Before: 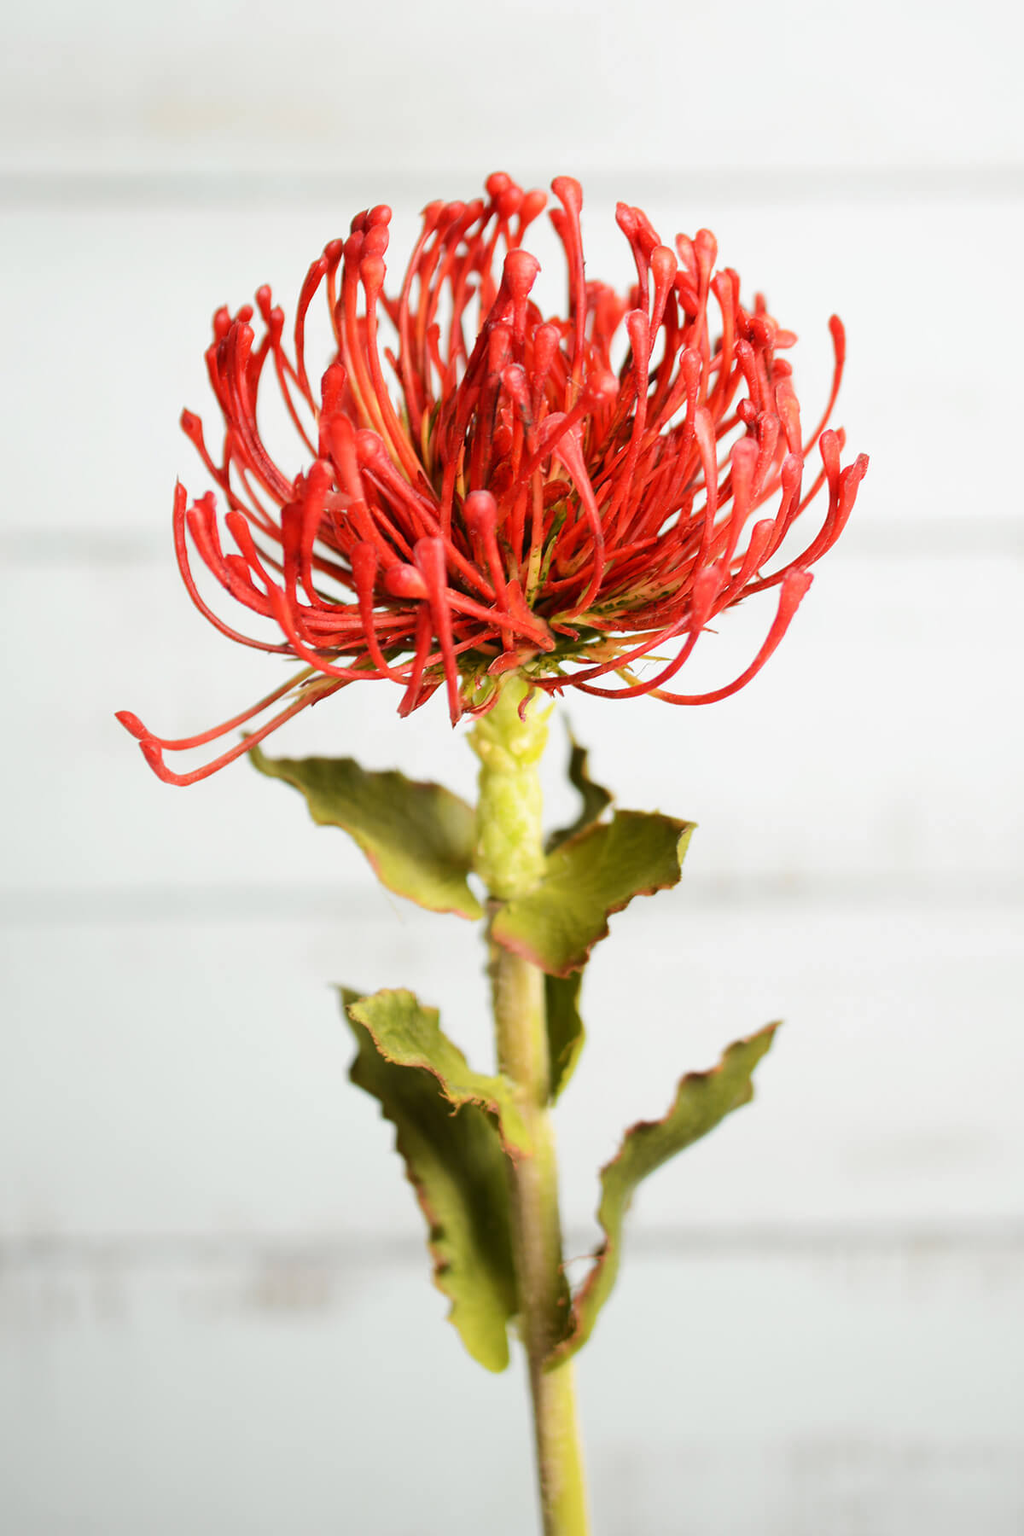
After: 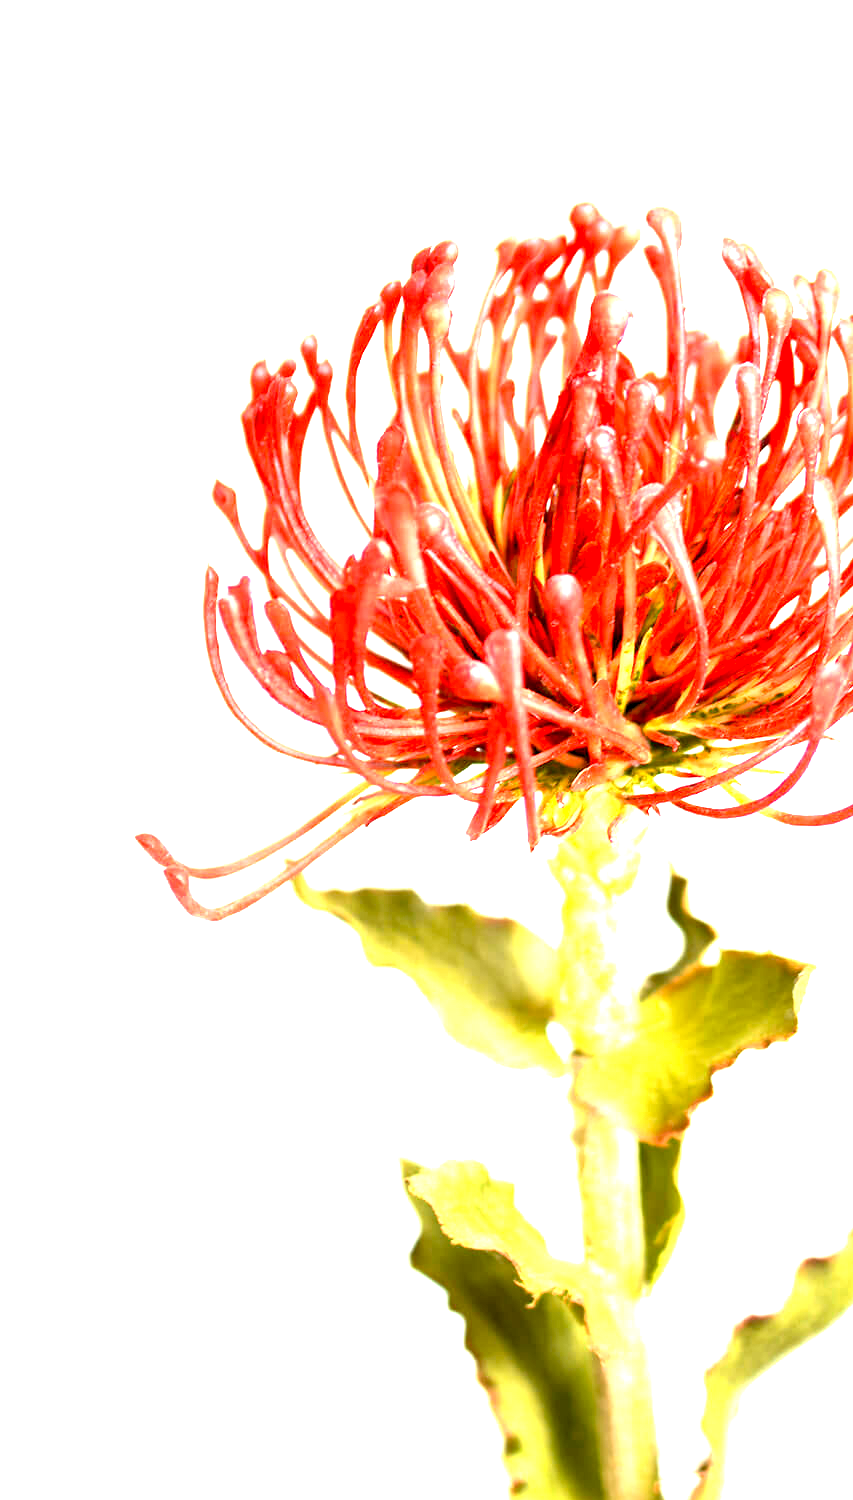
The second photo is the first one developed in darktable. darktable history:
exposure: black level correction 0.005, exposure 2.084 EV, compensate highlight preservation false
crop: right 28.885%, bottom 16.626%
